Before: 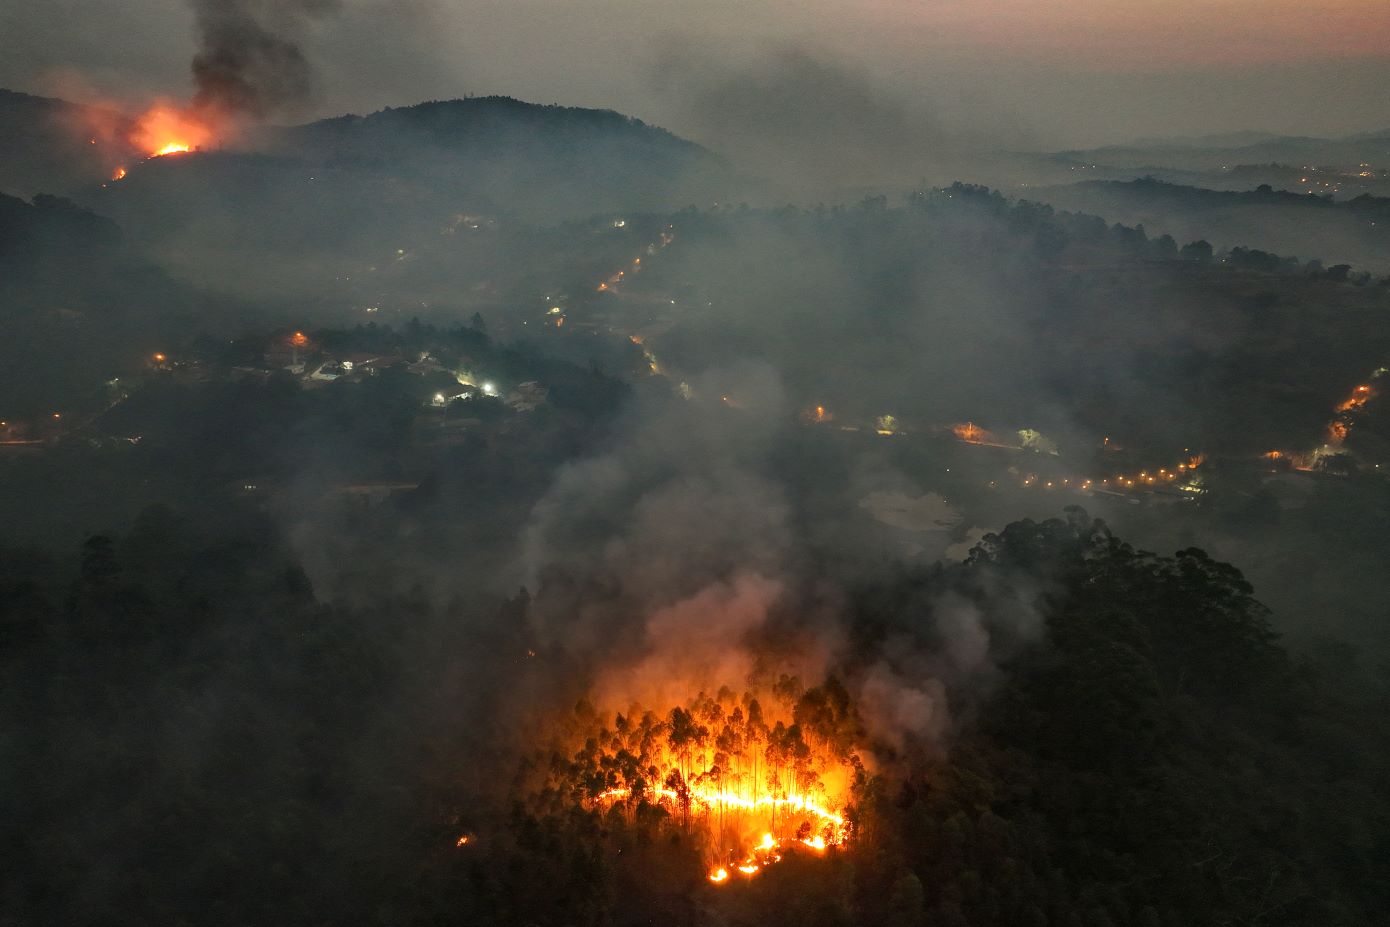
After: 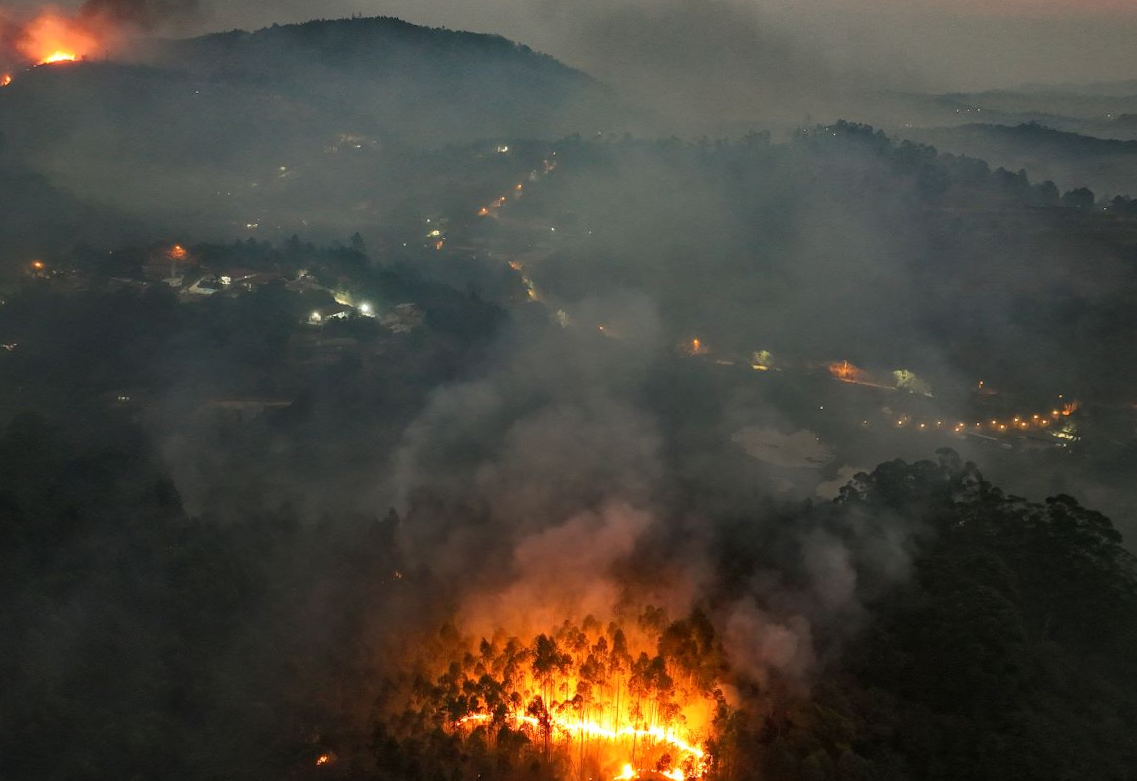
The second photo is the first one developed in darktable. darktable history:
rotate and perspective: rotation 2.17°, automatic cropping off
crop and rotate: left 10.071%, top 10.071%, right 10.02%, bottom 10.02%
